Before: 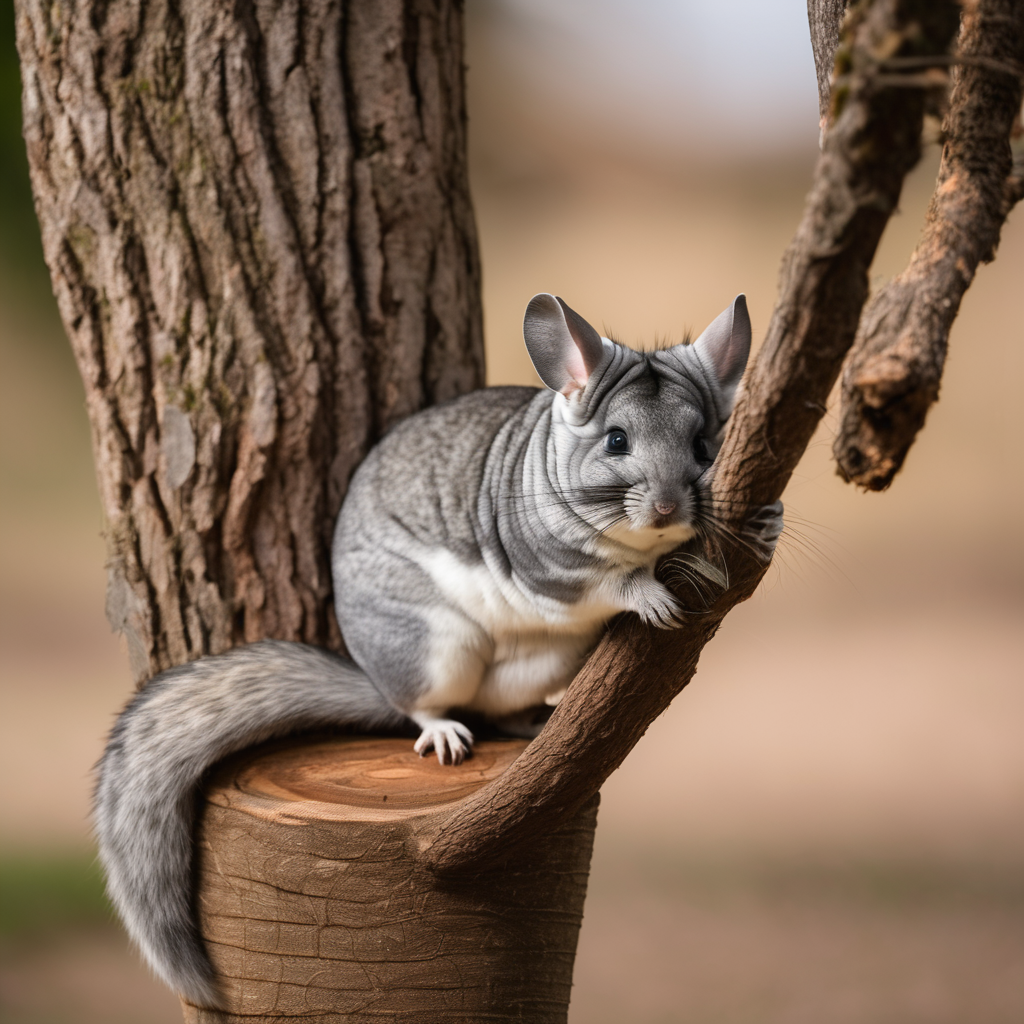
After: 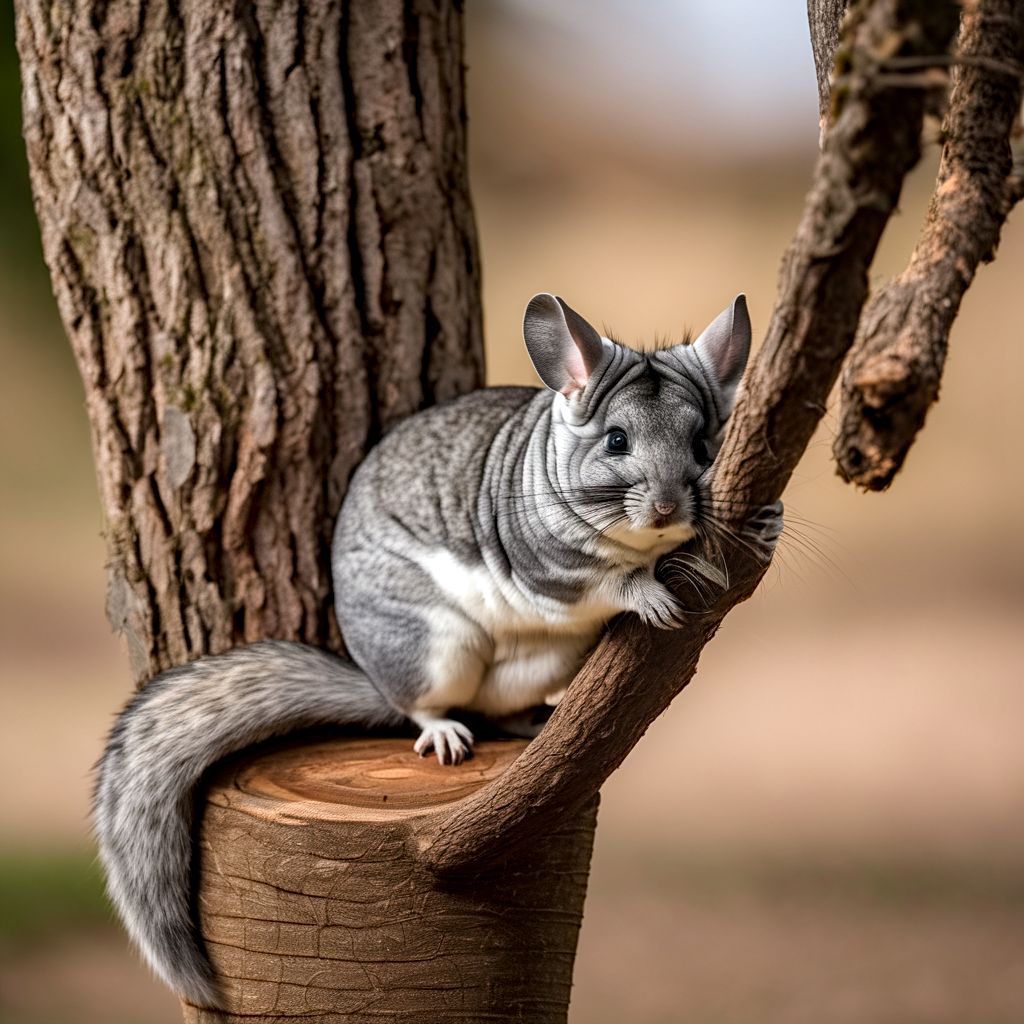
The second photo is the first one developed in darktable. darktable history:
haze removal: compatibility mode true
sharpen: amount 0.201
local contrast: detail 130%
